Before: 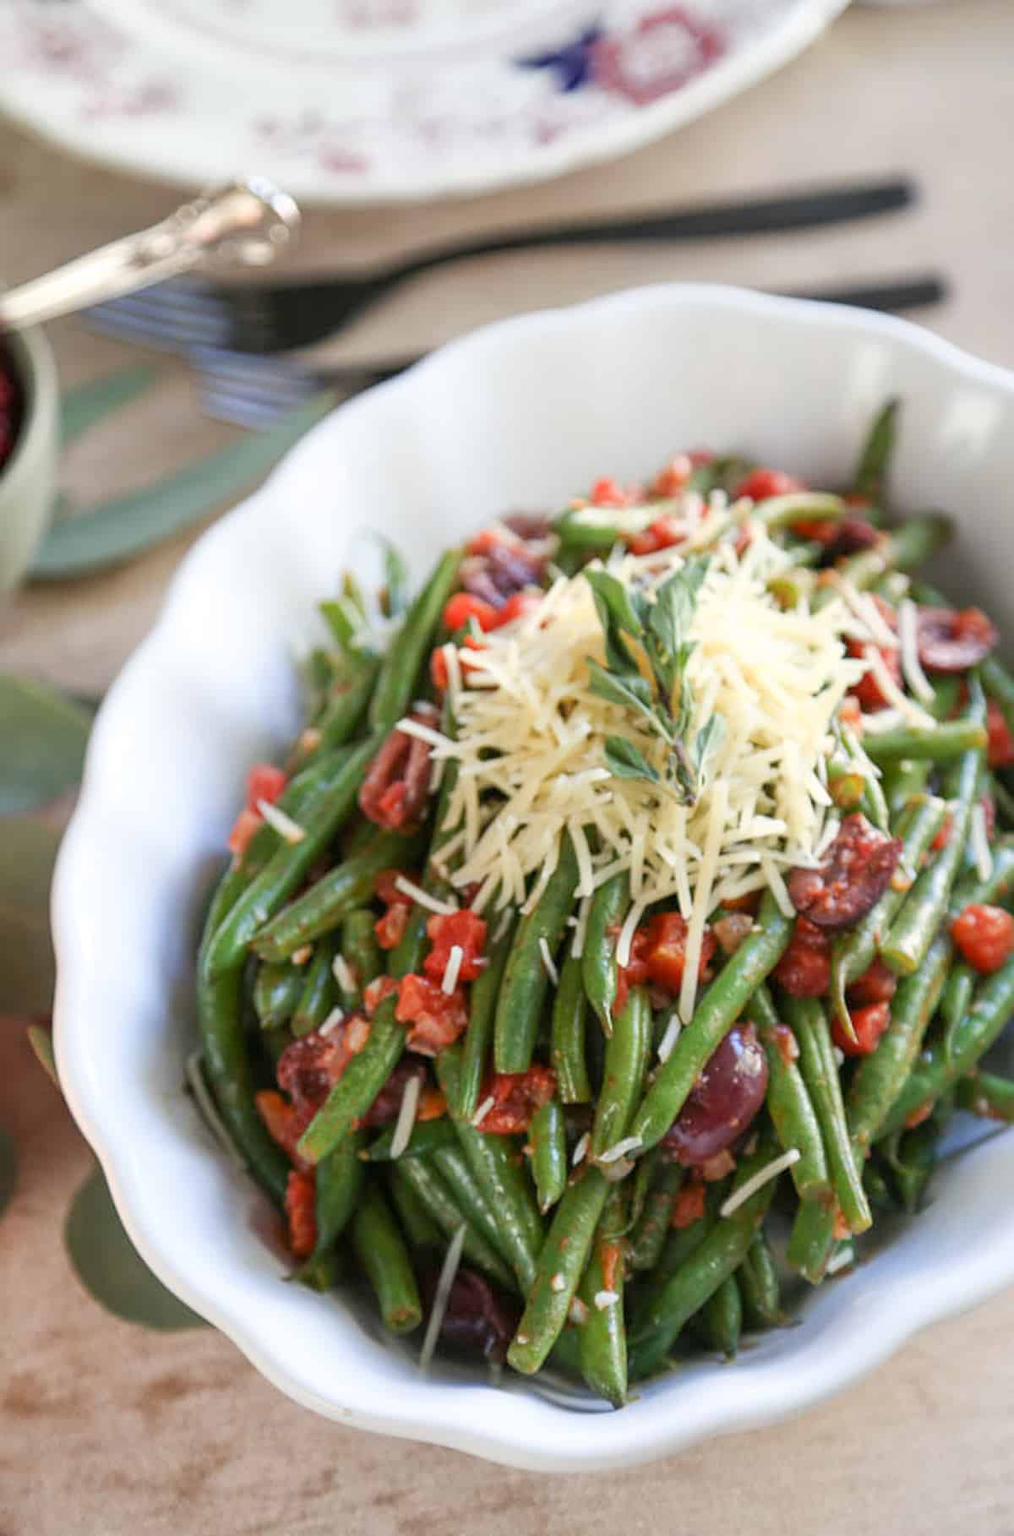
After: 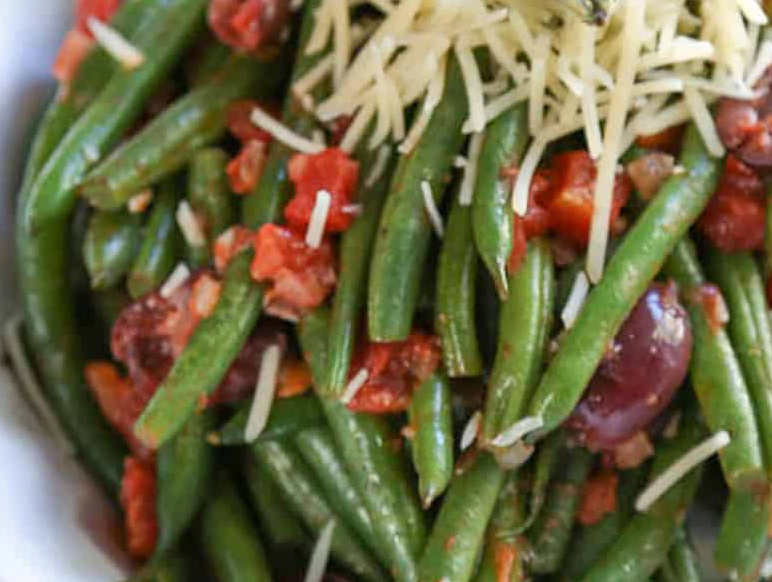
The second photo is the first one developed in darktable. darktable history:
crop: left 18.091%, top 51.13%, right 17.525%, bottom 16.85%
shadows and highlights: low approximation 0.01, soften with gaussian
